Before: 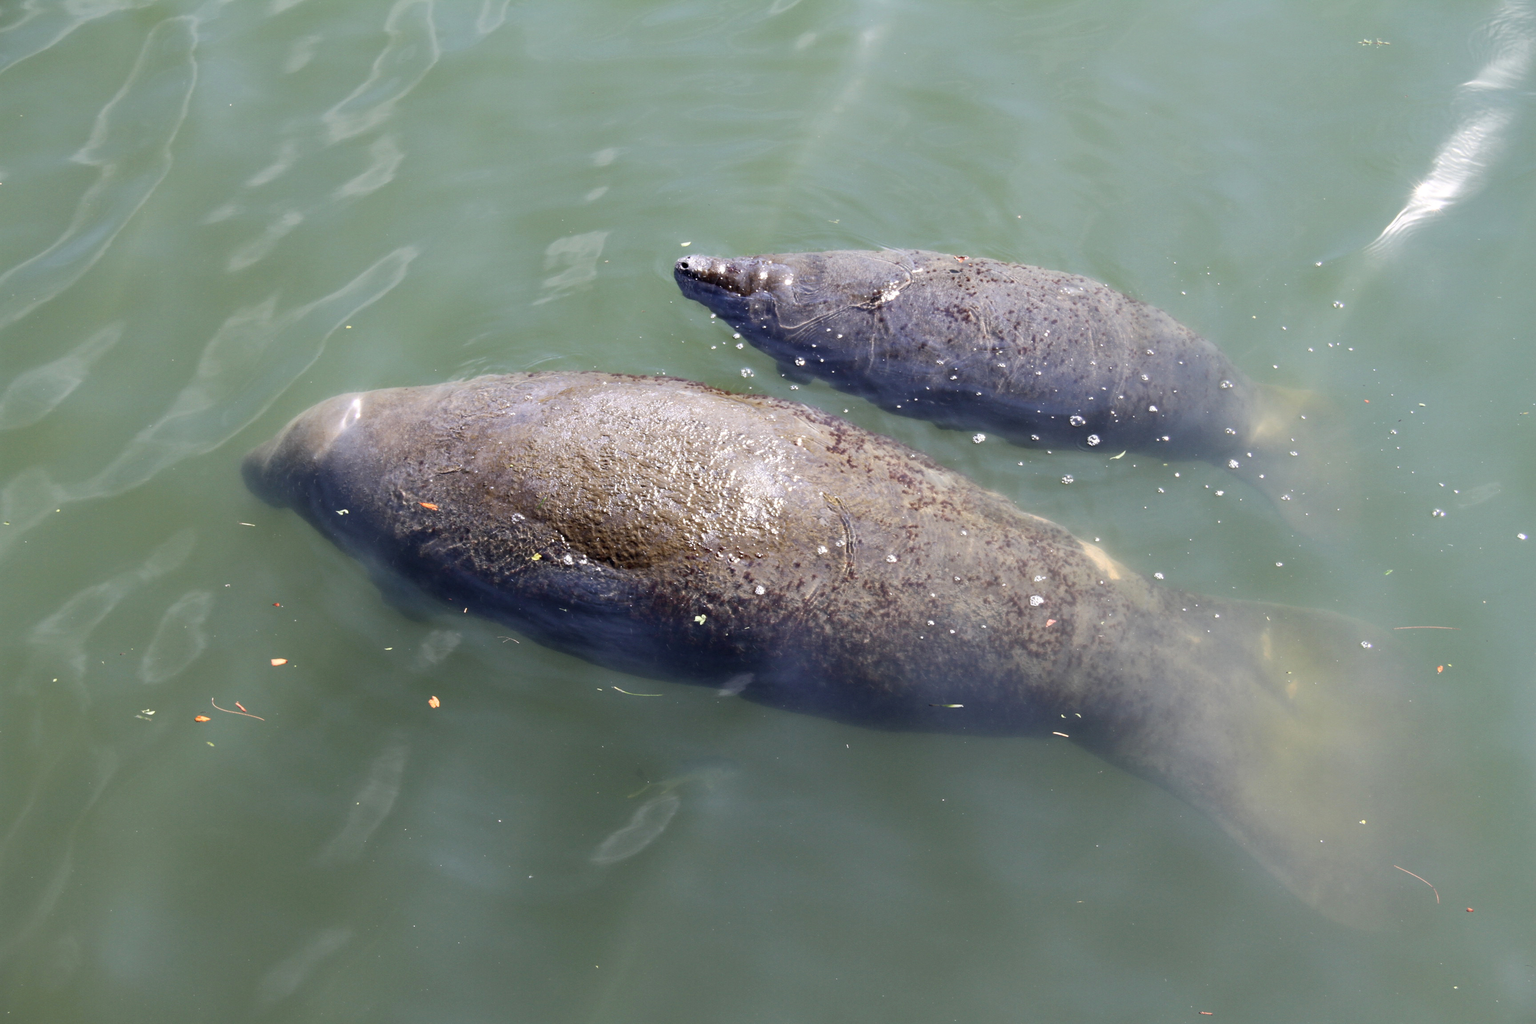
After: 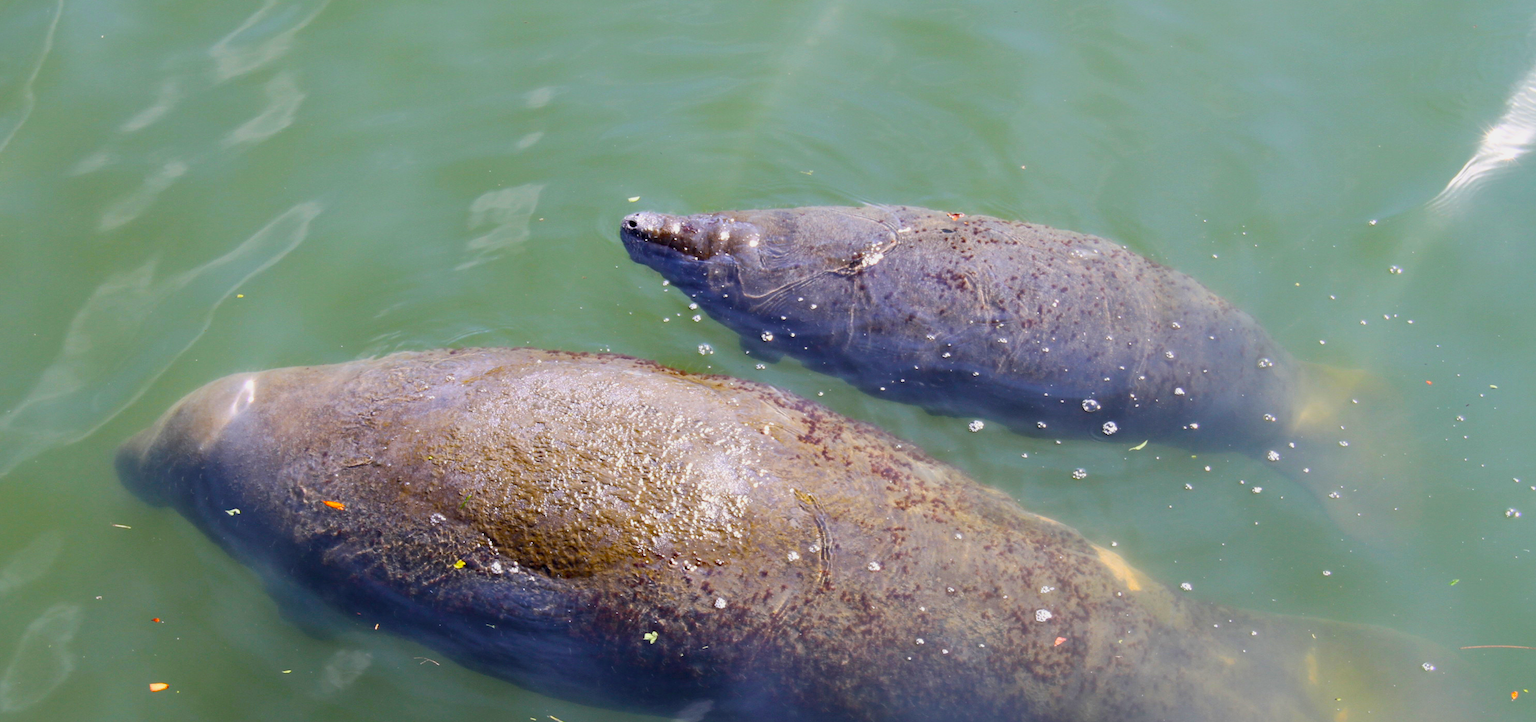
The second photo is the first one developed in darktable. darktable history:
color balance: input saturation 134.34%, contrast -10.04%, contrast fulcrum 19.67%, output saturation 133.51%
crop and rotate: left 9.345%, top 7.22%, right 4.982%, bottom 32.331%
